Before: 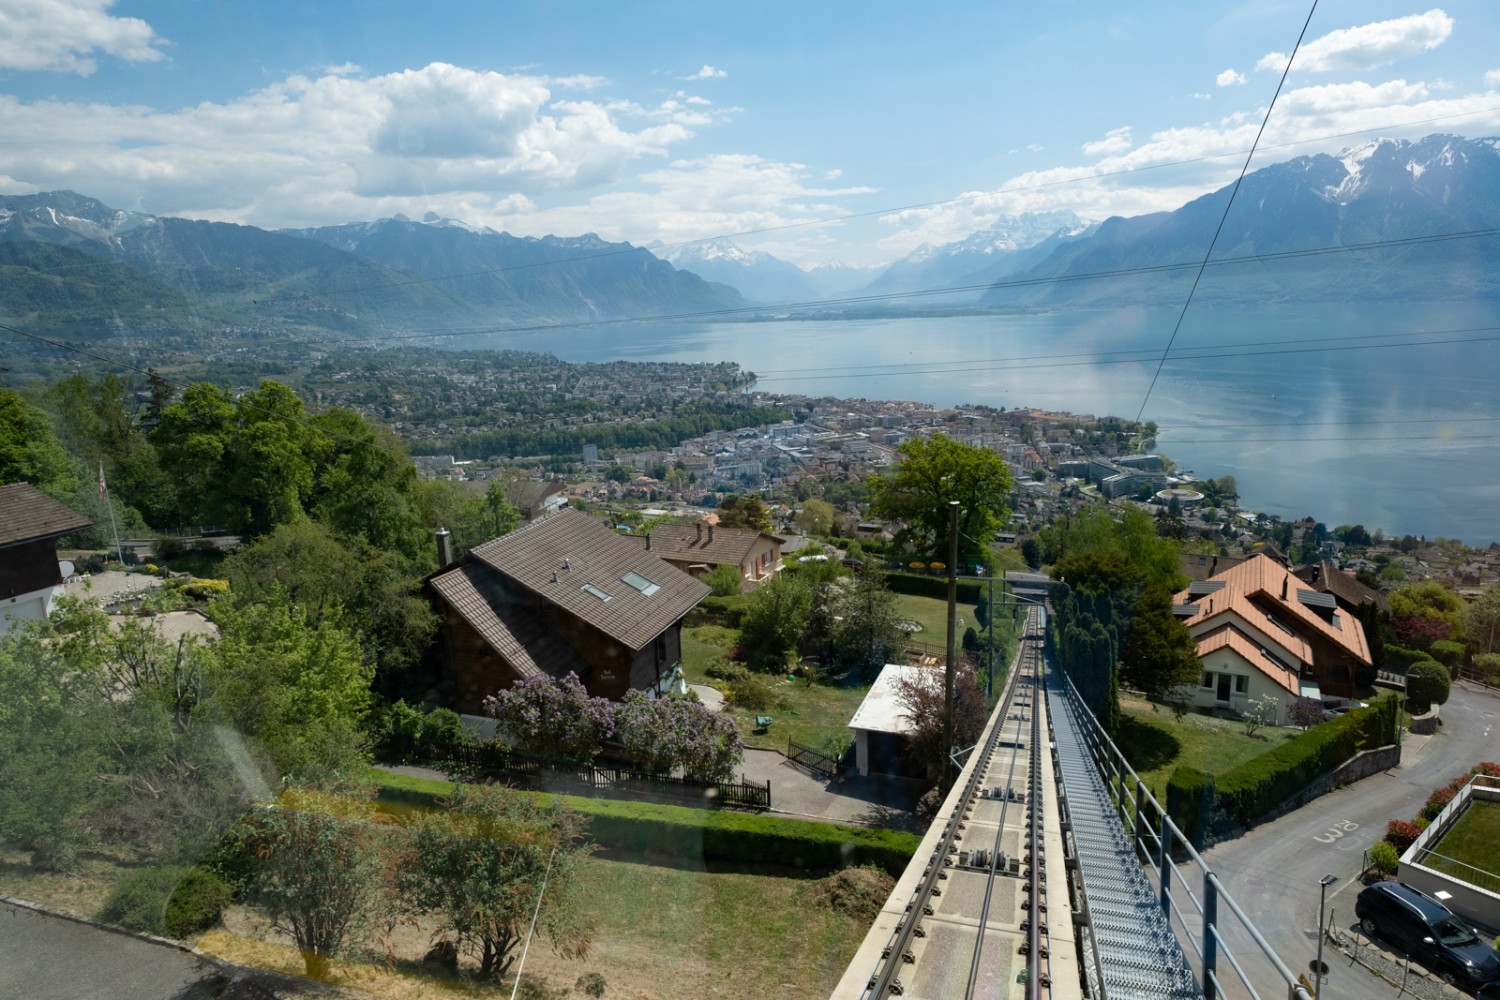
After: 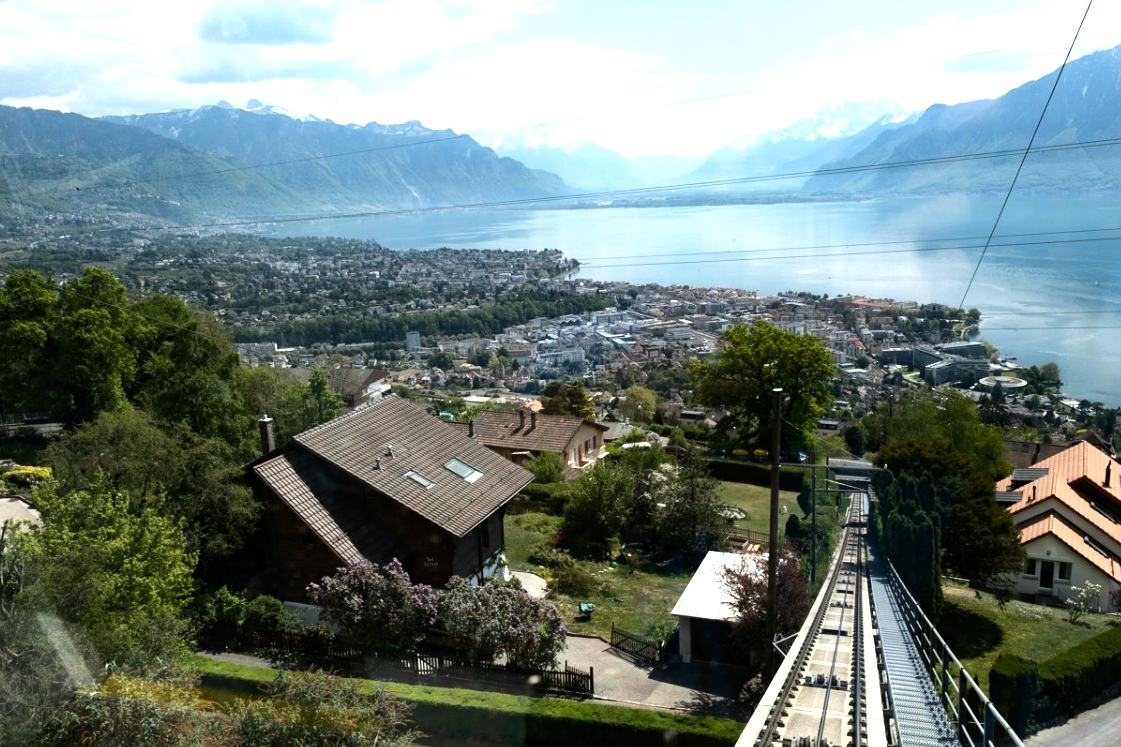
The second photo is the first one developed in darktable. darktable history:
tone equalizer: -8 EV -1.08 EV, -7 EV -1.01 EV, -6 EV -0.867 EV, -5 EV -0.578 EV, -3 EV 0.578 EV, -2 EV 0.867 EV, -1 EV 1.01 EV, +0 EV 1.08 EV, edges refinement/feathering 500, mask exposure compensation -1.57 EV, preserve details no
crop and rotate: left 11.831%, top 11.346%, right 13.429%, bottom 13.899%
